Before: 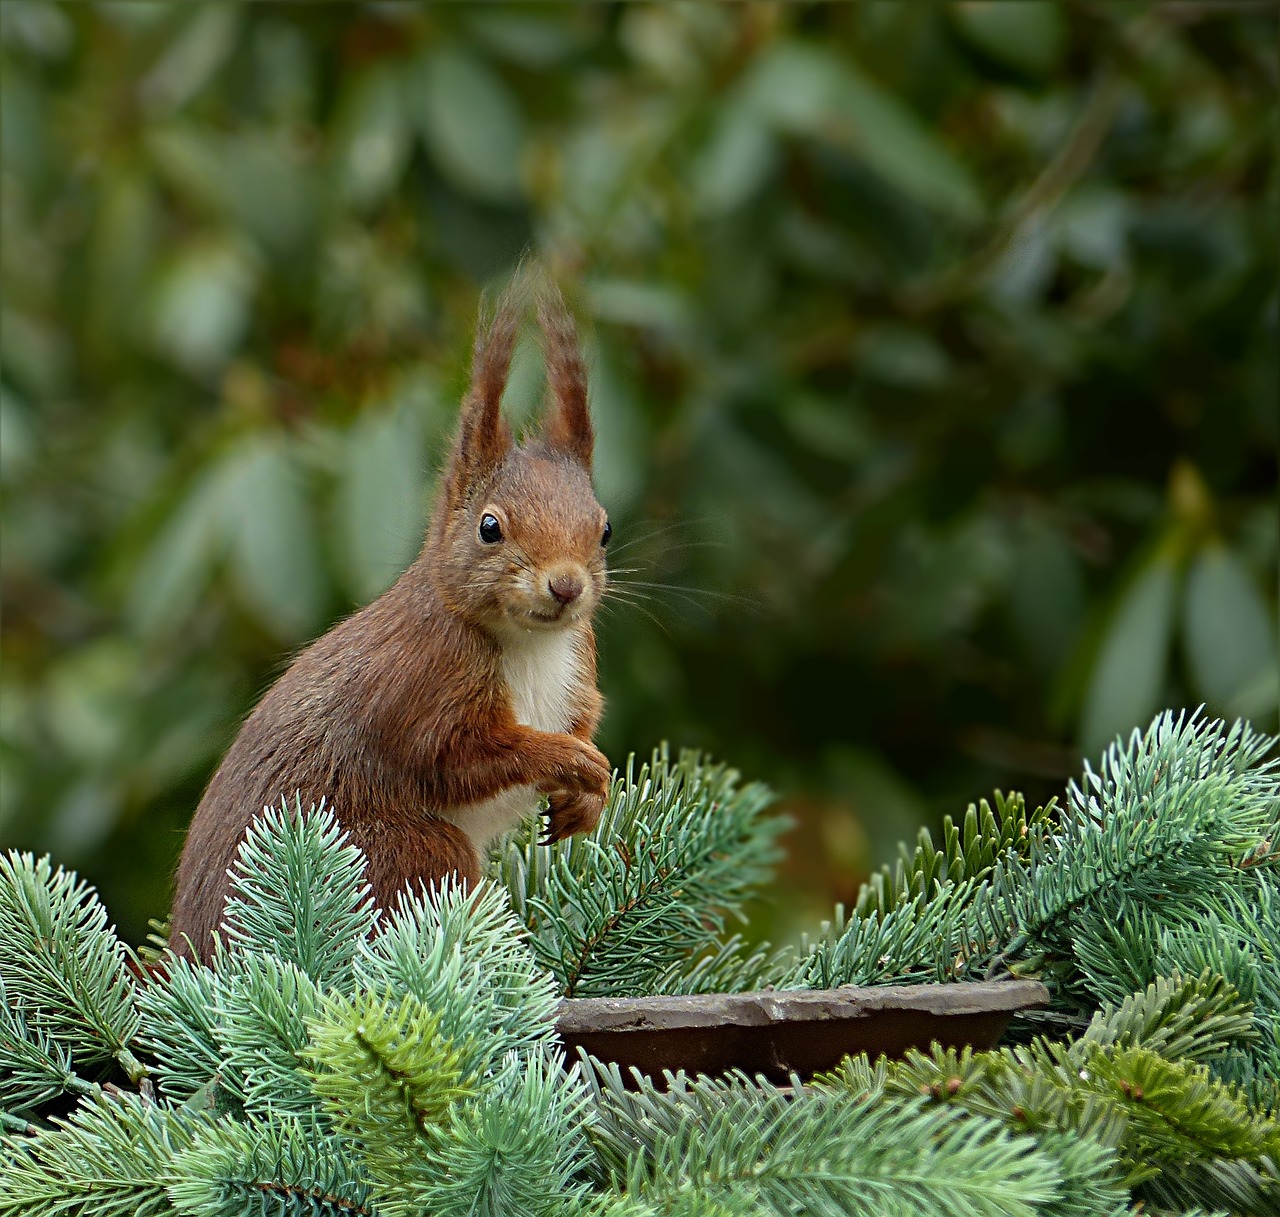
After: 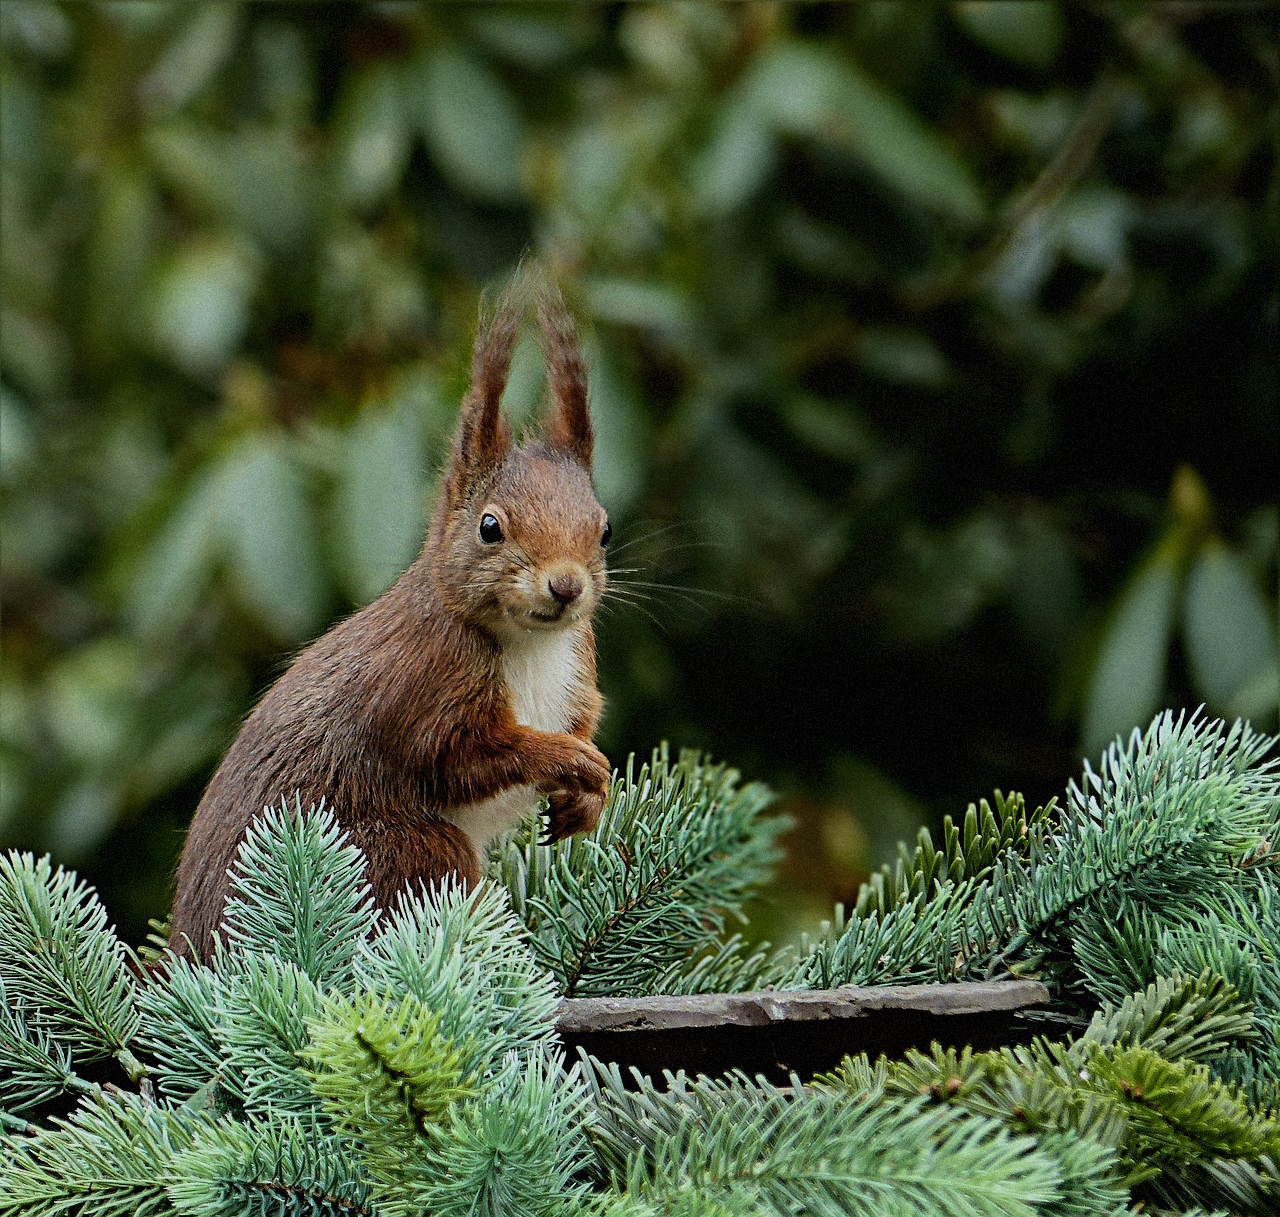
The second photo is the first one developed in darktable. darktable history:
filmic rgb: black relative exposure -7.65 EV, white relative exposure 4.56 EV, hardness 3.61, contrast 1.25
grain: mid-tones bias 0%
white balance: red 0.98, blue 1.034
